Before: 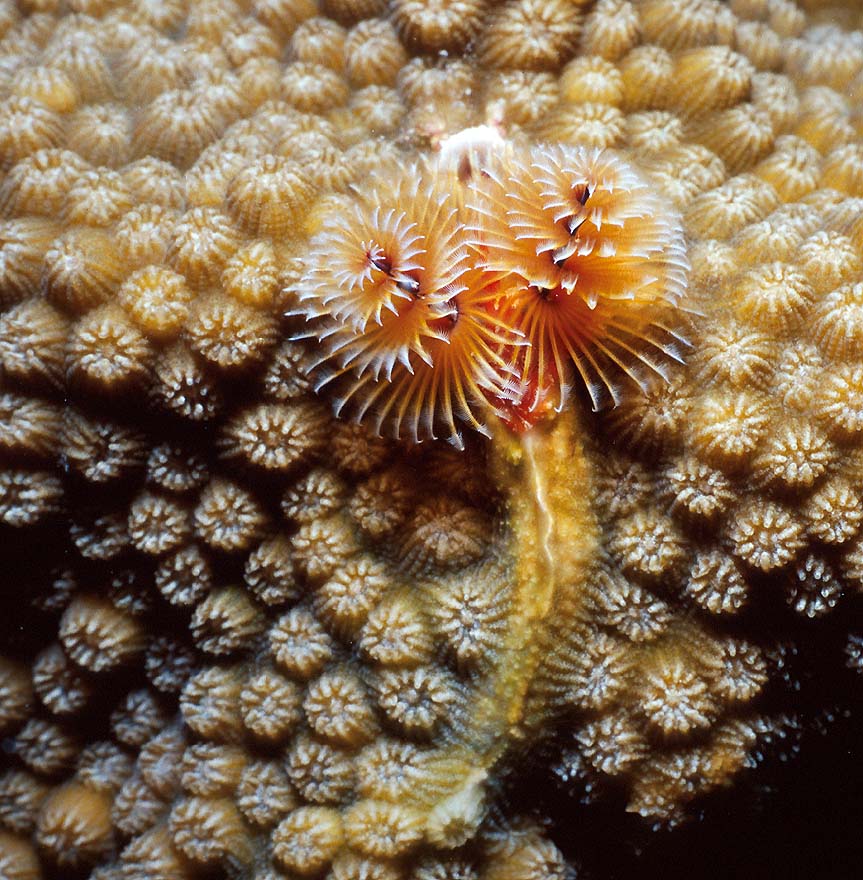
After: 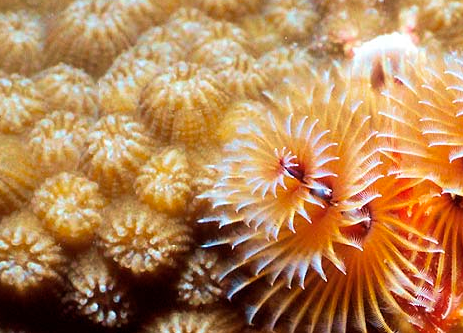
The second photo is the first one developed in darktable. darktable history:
velvia: strength 50%
crop: left 10.121%, top 10.631%, right 36.218%, bottom 51.526%
